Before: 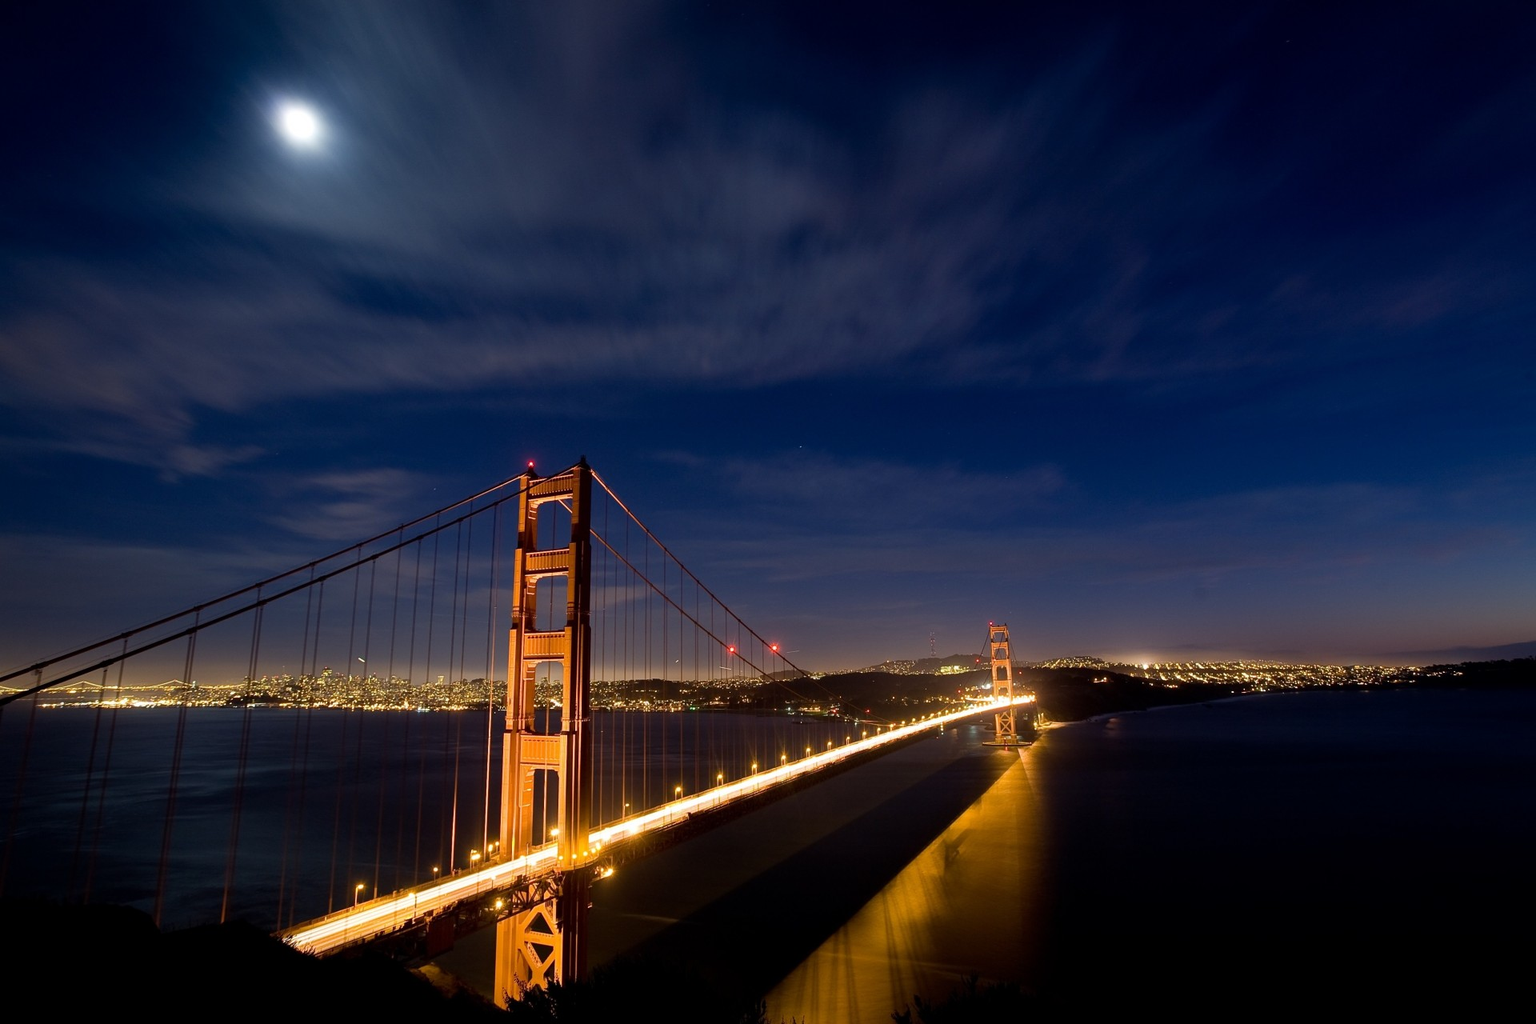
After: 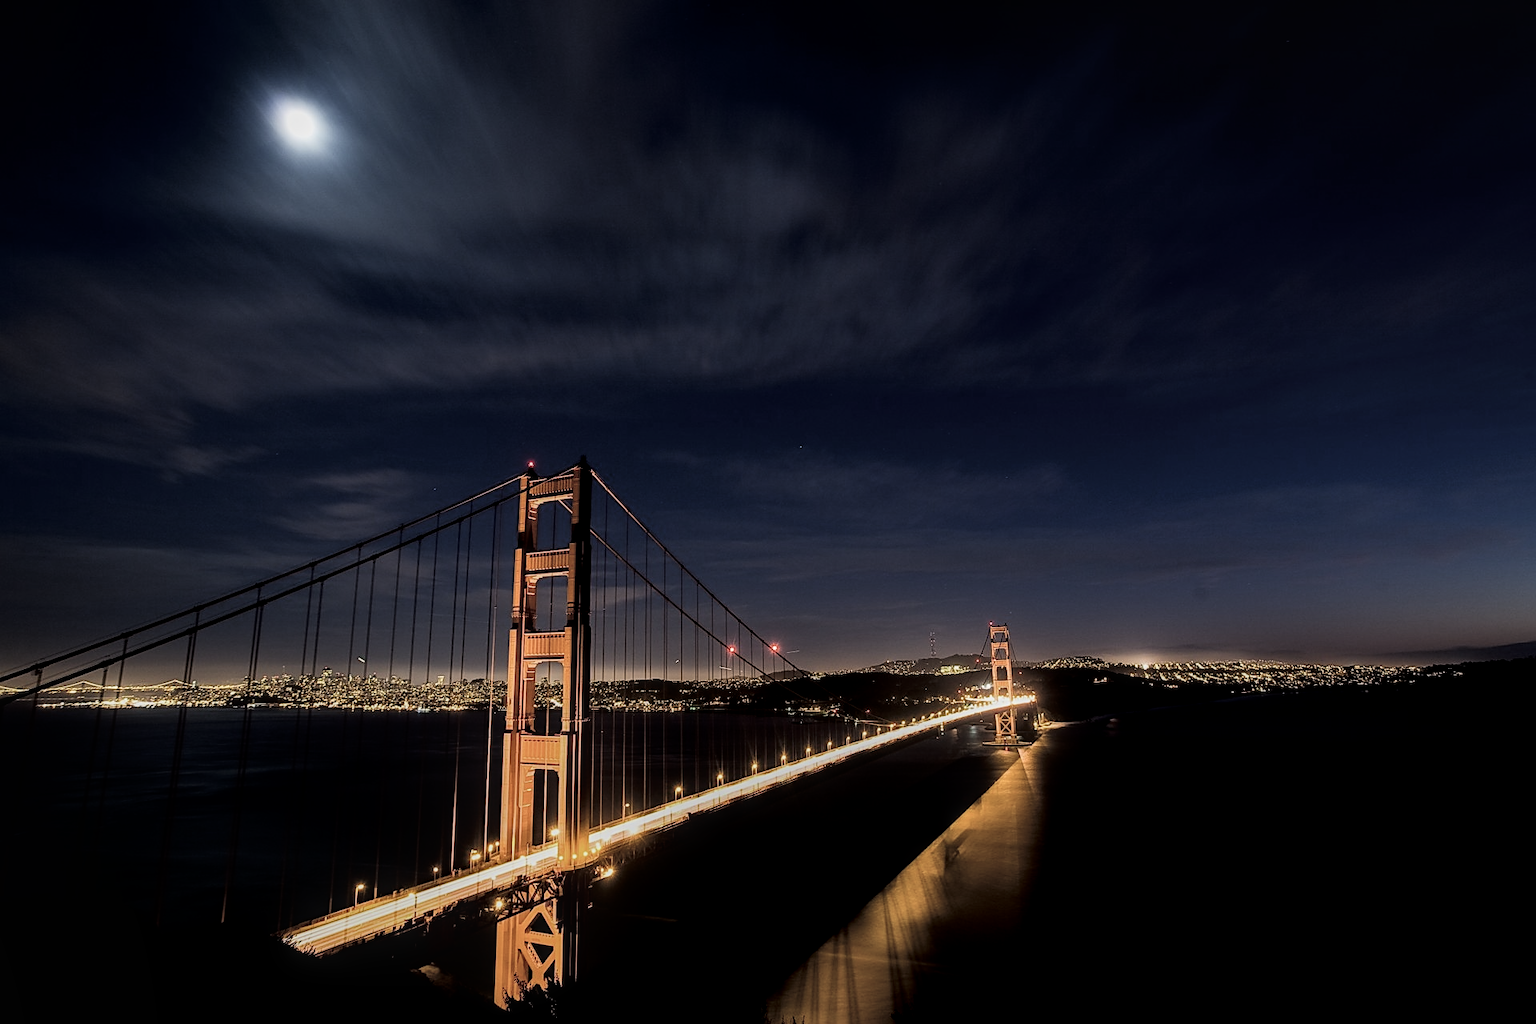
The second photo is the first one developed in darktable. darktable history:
filmic rgb: black relative exposure -7.65 EV, white relative exposure 4.56 EV, threshold 2.98 EV, hardness 3.61, color science v4 (2020), enable highlight reconstruction true
shadows and highlights: shadows -20.22, white point adjustment -1.95, highlights -35.1
tone curve: curves: ch0 [(0, 0) (0.003, 0.022) (0.011, 0.025) (0.025, 0.025) (0.044, 0.029) (0.069, 0.042) (0.1, 0.068) (0.136, 0.118) (0.177, 0.176) (0.224, 0.233) (0.277, 0.299) (0.335, 0.371) (0.399, 0.448) (0.468, 0.526) (0.543, 0.605) (0.623, 0.684) (0.709, 0.775) (0.801, 0.869) (0.898, 0.957) (1, 1)], color space Lab, independent channels, preserve colors none
exposure: black level correction -0.016, exposure -1.024 EV, compensate exposure bias true, compensate highlight preservation false
local contrast: detail 160%
sharpen: on, module defaults
